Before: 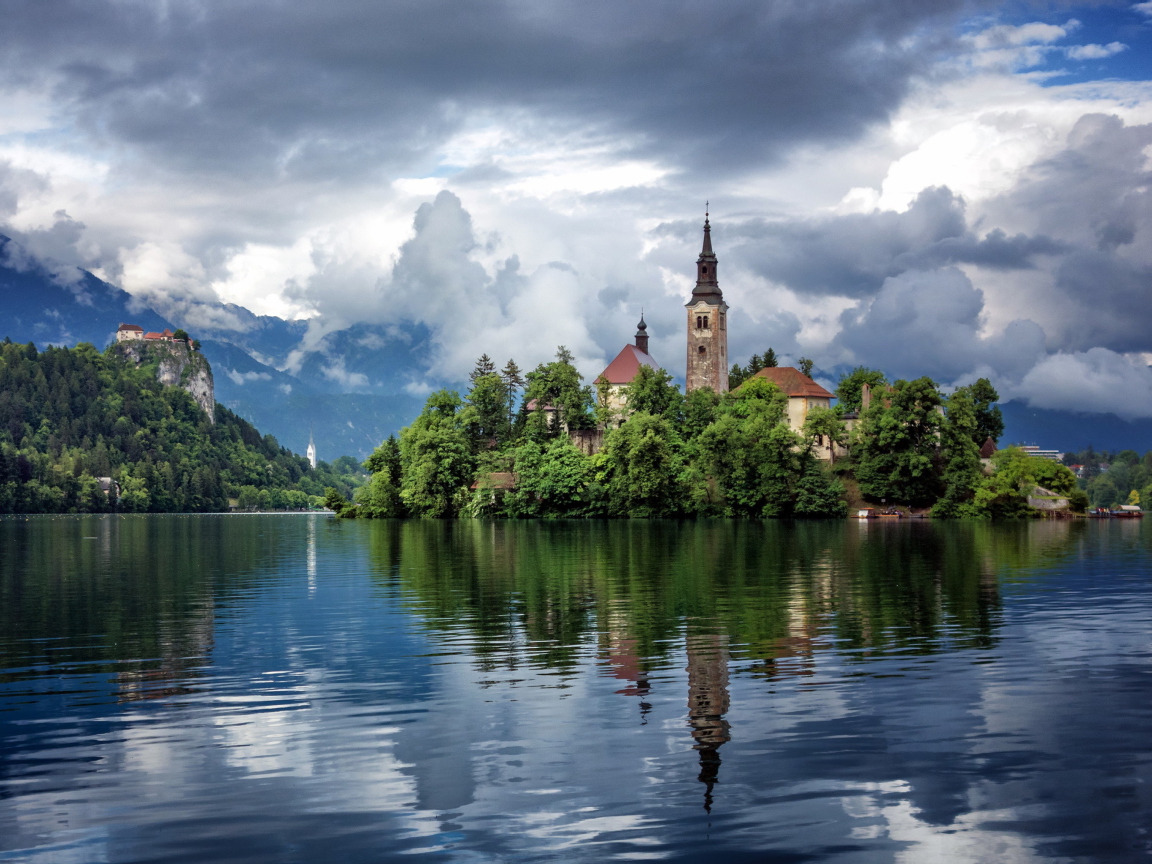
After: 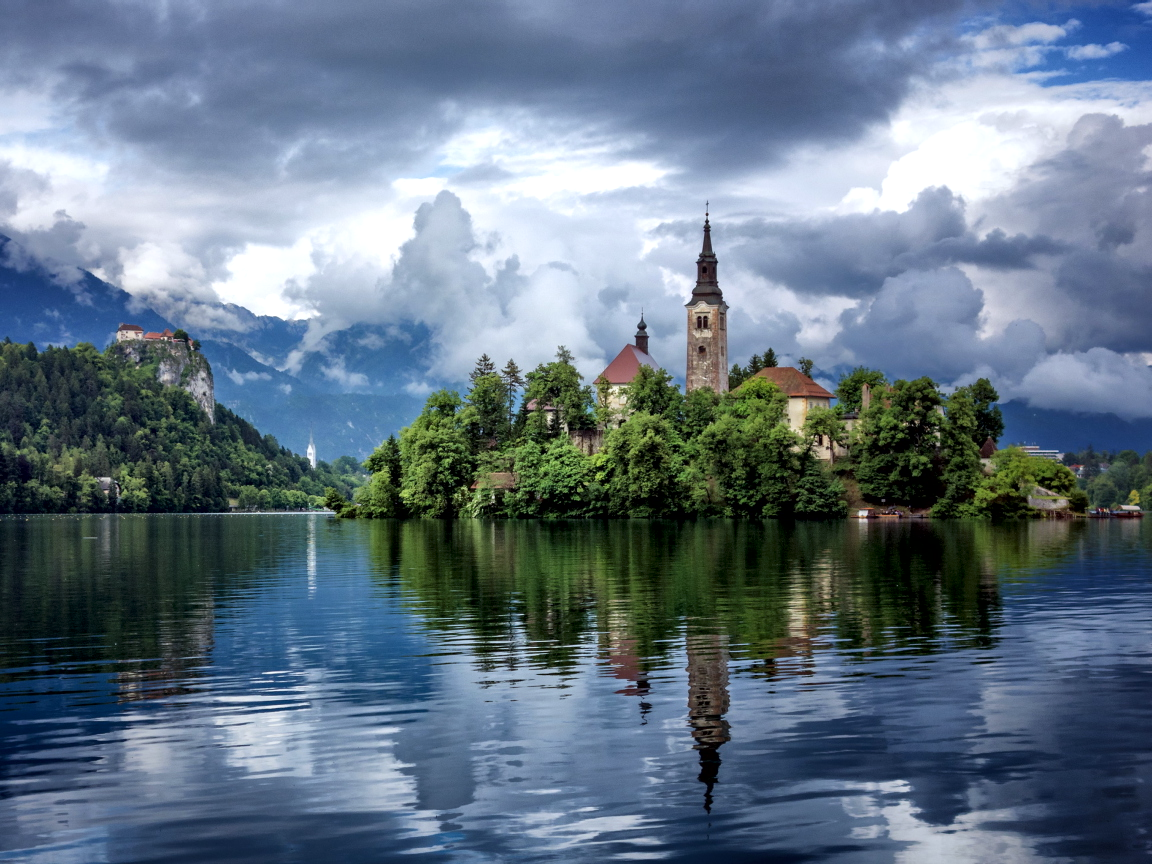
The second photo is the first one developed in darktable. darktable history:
local contrast: mode bilateral grid, contrast 20, coarseness 100, detail 150%, midtone range 0.2
white balance: red 0.974, blue 1.044
